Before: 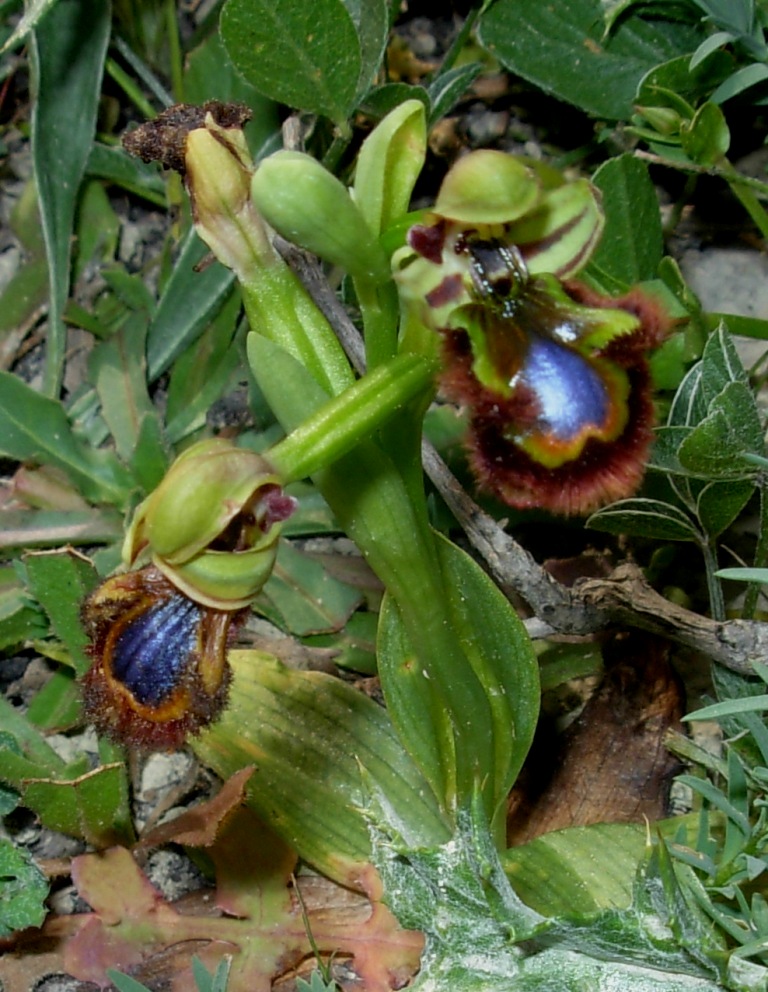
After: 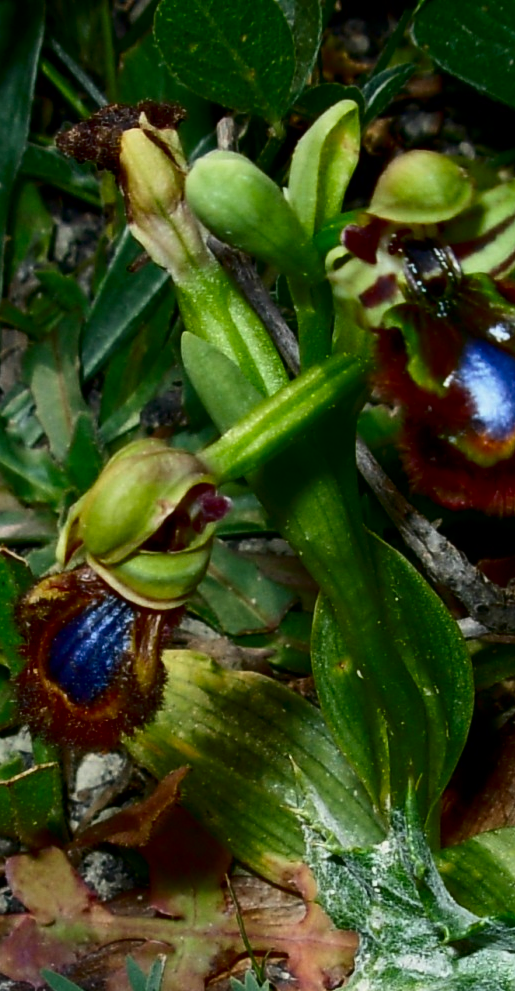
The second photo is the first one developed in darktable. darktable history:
crop and rotate: left 8.635%, right 24.235%
contrast brightness saturation: contrast 0.239, brightness -0.239, saturation 0.146
